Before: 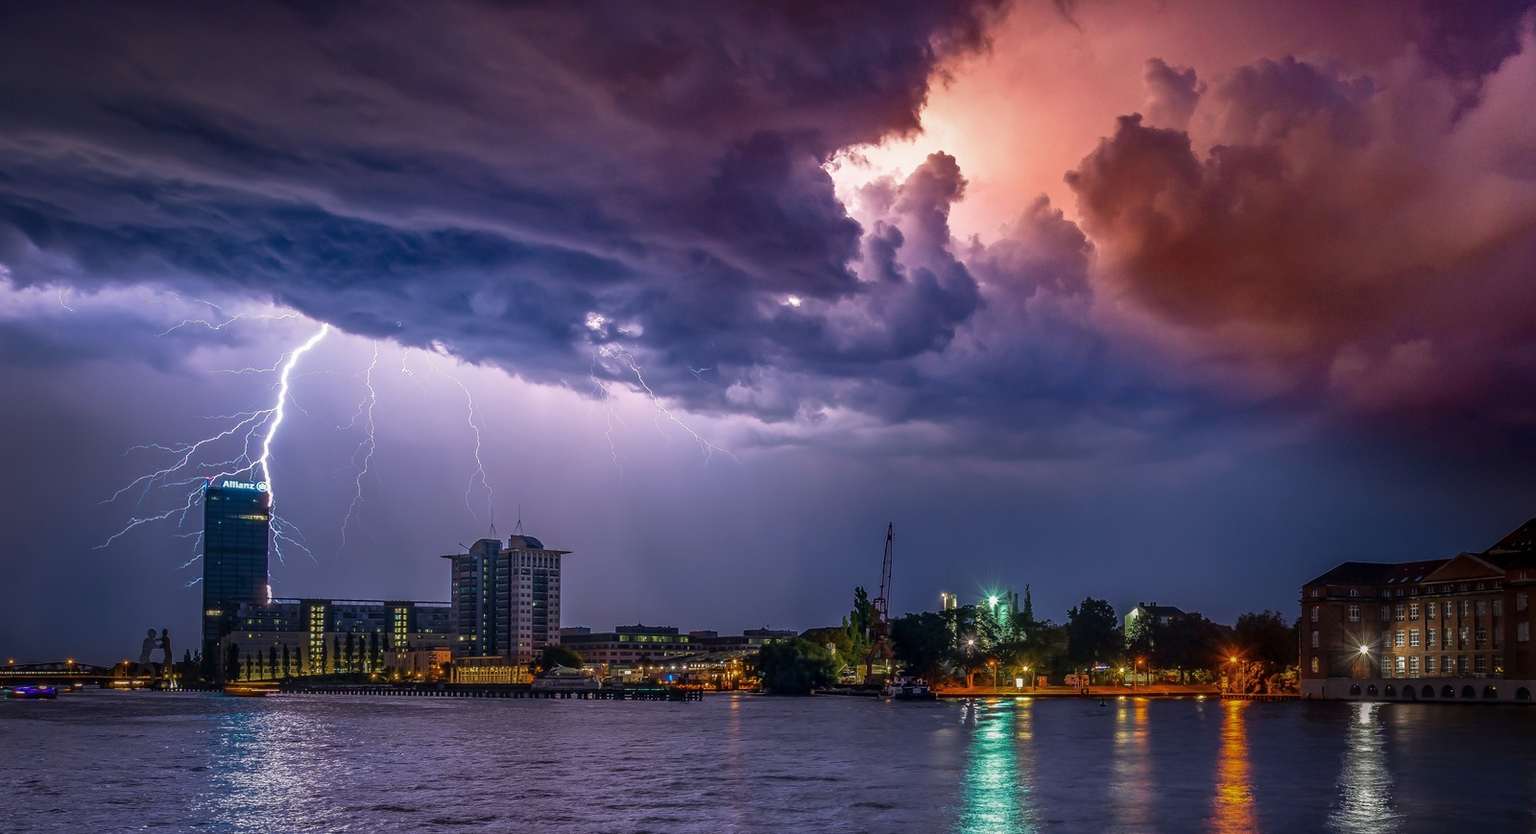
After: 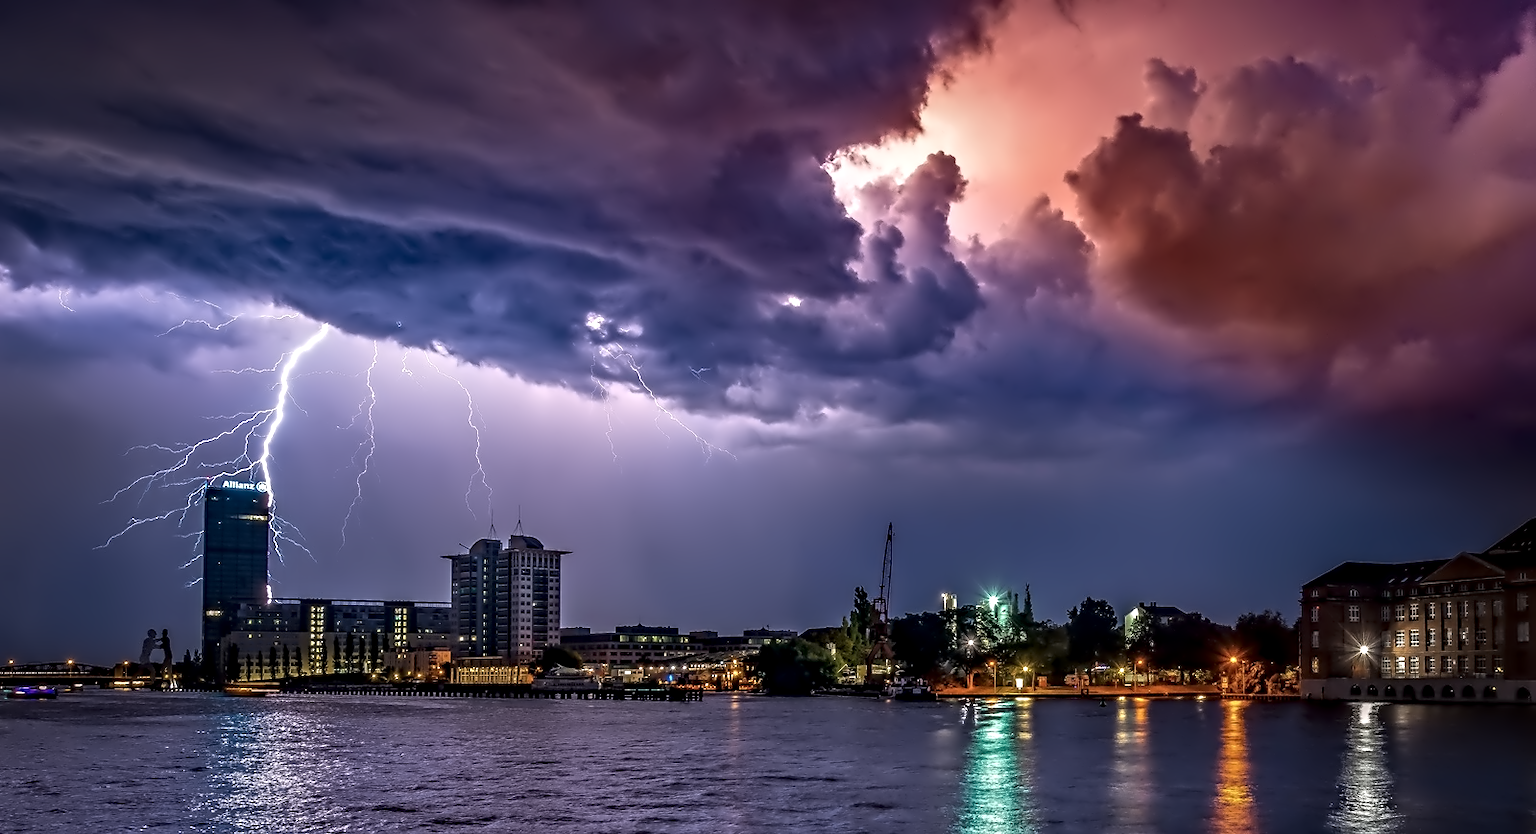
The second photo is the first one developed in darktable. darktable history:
contrast equalizer: octaves 7, y [[0.5, 0.542, 0.583, 0.625, 0.667, 0.708], [0.5 ×6], [0.5 ×6], [0, 0.033, 0.067, 0.1, 0.133, 0.167], [0, 0.05, 0.1, 0.15, 0.2, 0.25]]
